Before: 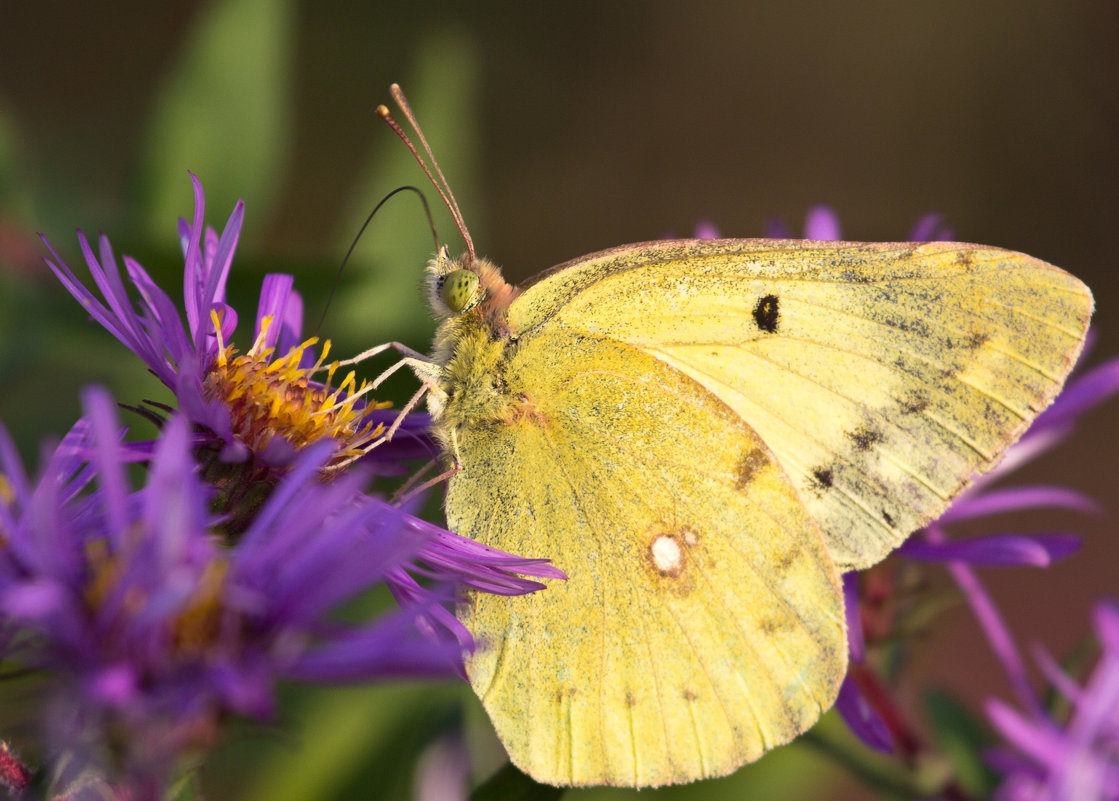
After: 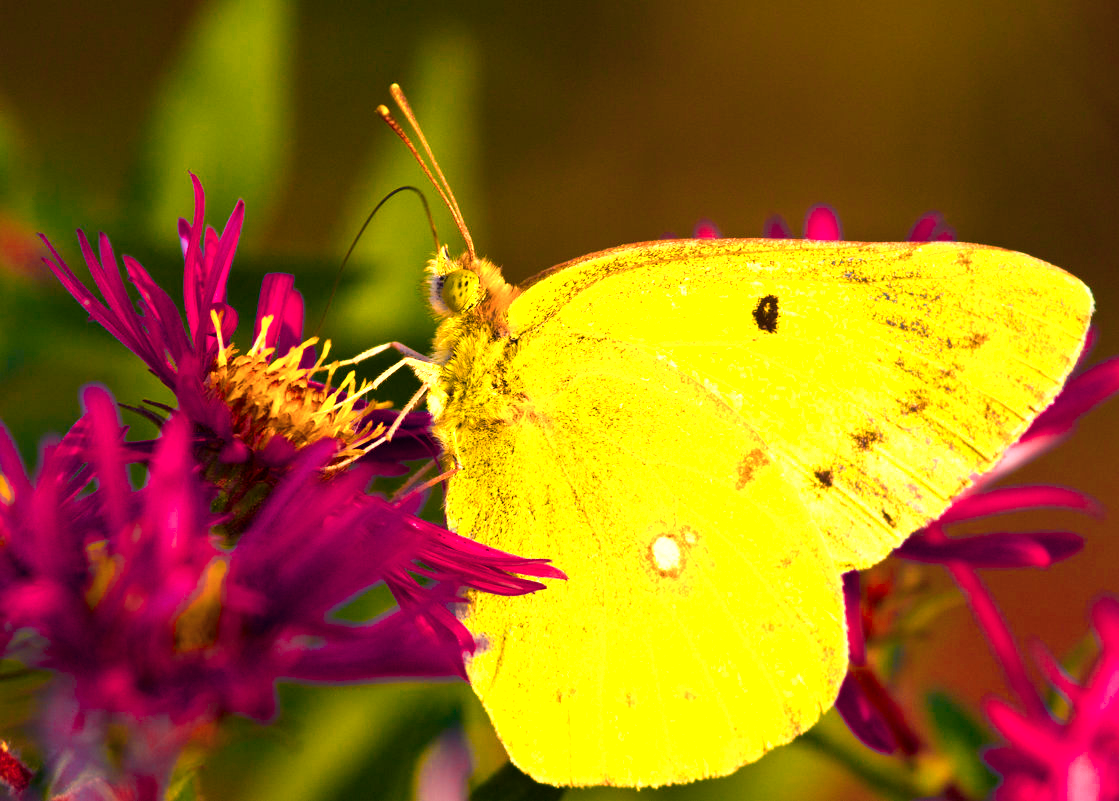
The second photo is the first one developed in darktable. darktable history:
color zones: curves: ch0 [(0.018, 0.548) (0.224, 0.64) (0.425, 0.447) (0.675, 0.575) (0.732, 0.579)]; ch1 [(0.066, 0.487) (0.25, 0.5) (0.404, 0.43) (0.75, 0.421) (0.956, 0.421)]; ch2 [(0.044, 0.561) (0.215, 0.465) (0.399, 0.544) (0.465, 0.548) (0.614, 0.447) (0.724, 0.43) (0.882, 0.623) (0.956, 0.632)]
color balance rgb: linear chroma grading › global chroma 25.24%, perceptual saturation grading › global saturation 64.481%, perceptual saturation grading › highlights 59.086%, perceptual saturation grading › mid-tones 49.366%, perceptual saturation grading › shadows 49.296%, perceptual brilliance grading › global brilliance 2.06%, perceptual brilliance grading › highlights -3.569%, global vibrance 20%
